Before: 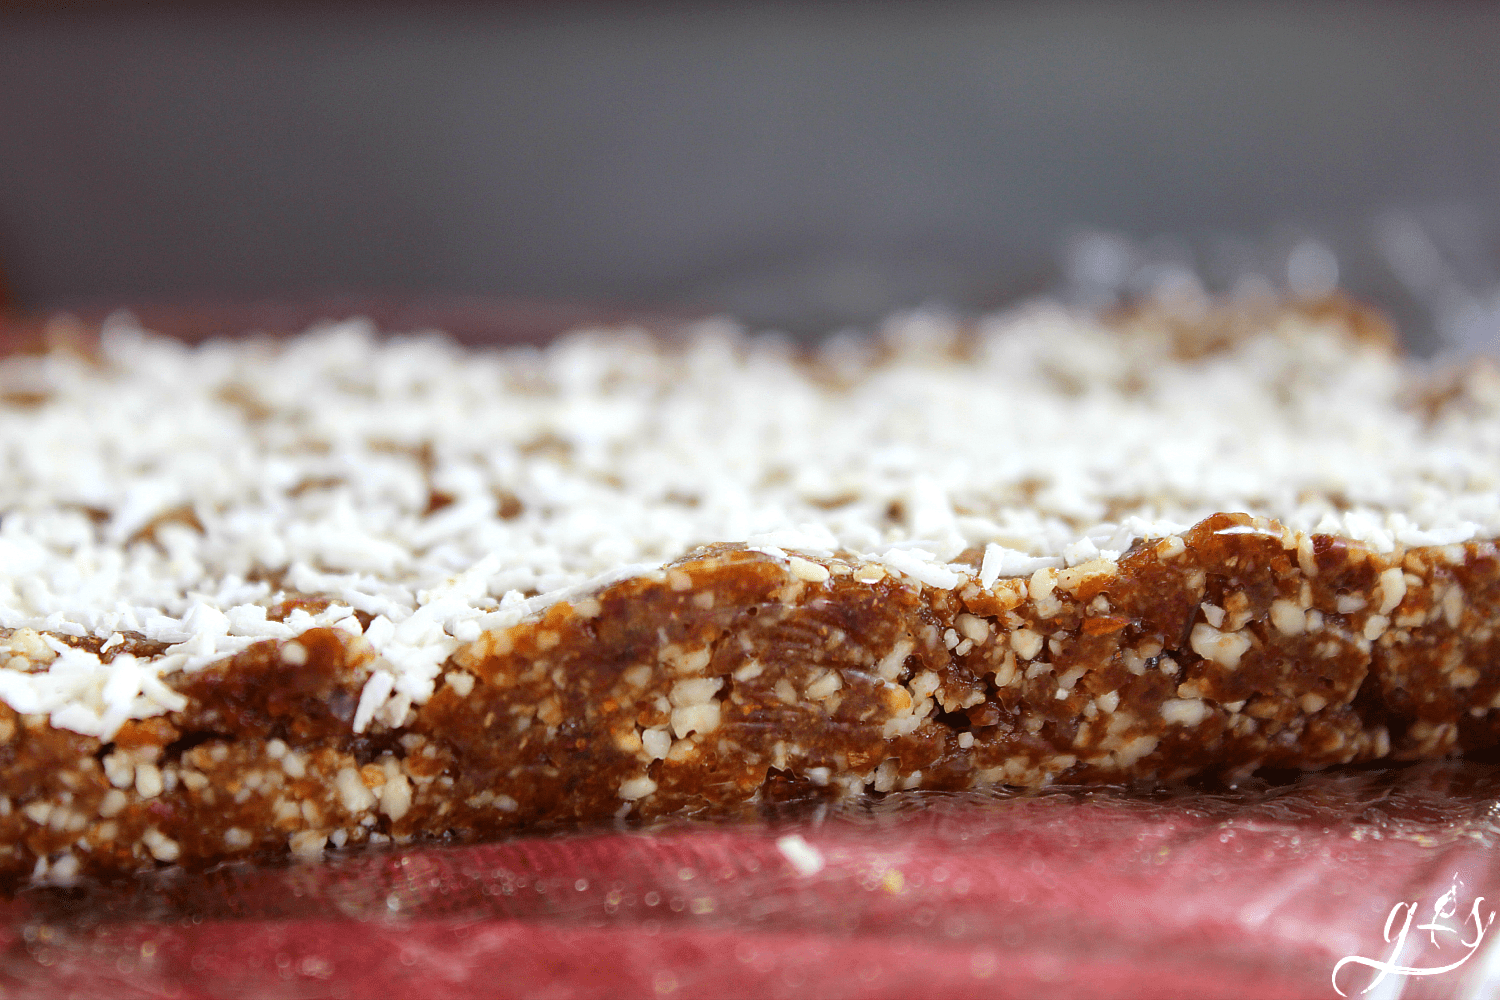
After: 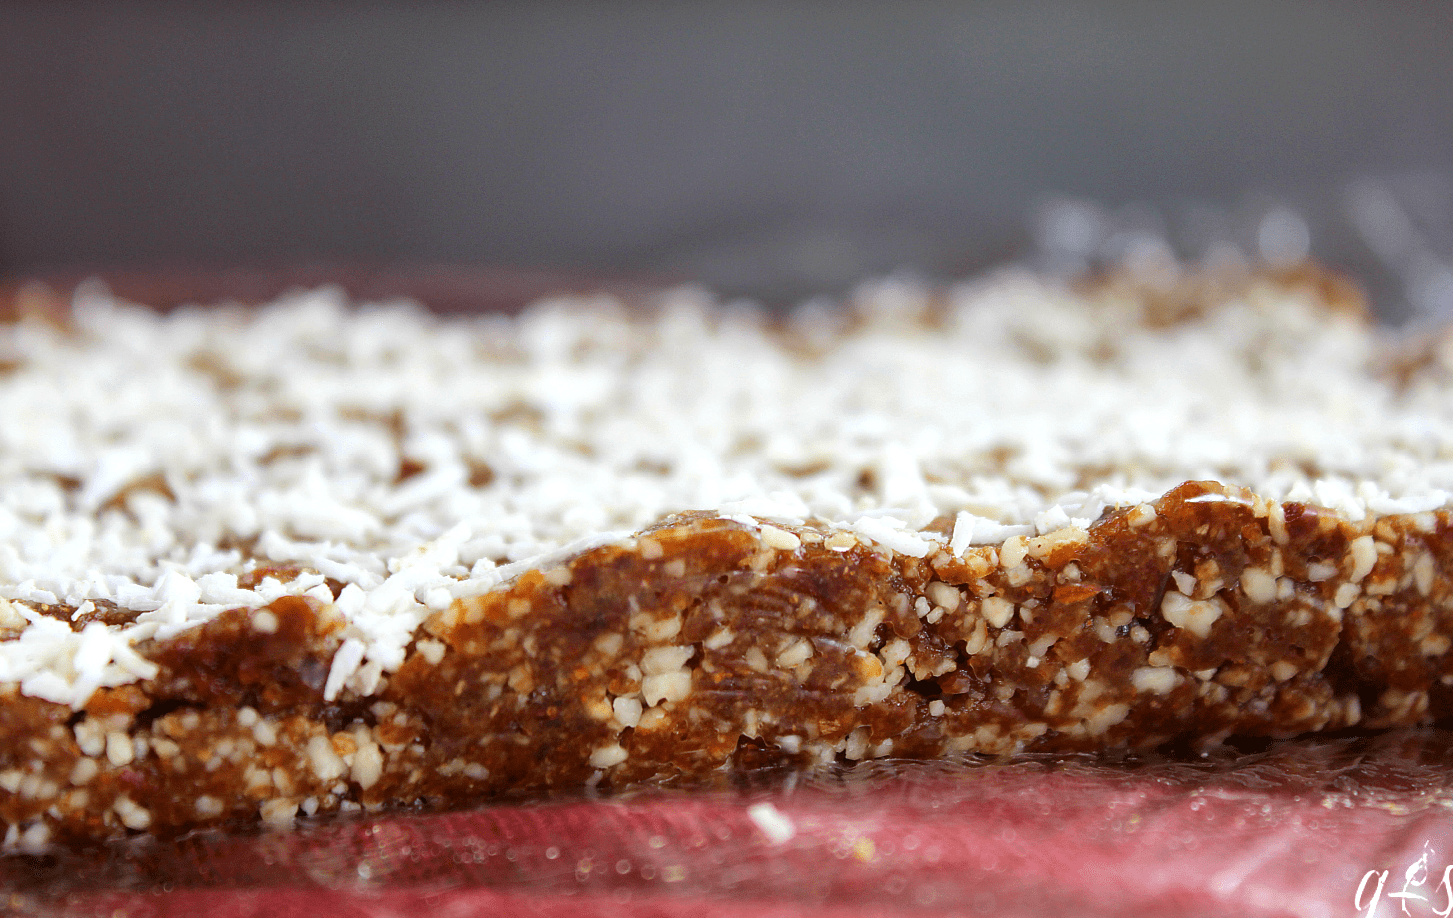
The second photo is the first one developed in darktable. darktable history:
crop: left 1.964%, top 3.251%, right 1.122%, bottom 4.933%
local contrast: mode bilateral grid, contrast 10, coarseness 25, detail 115%, midtone range 0.2
